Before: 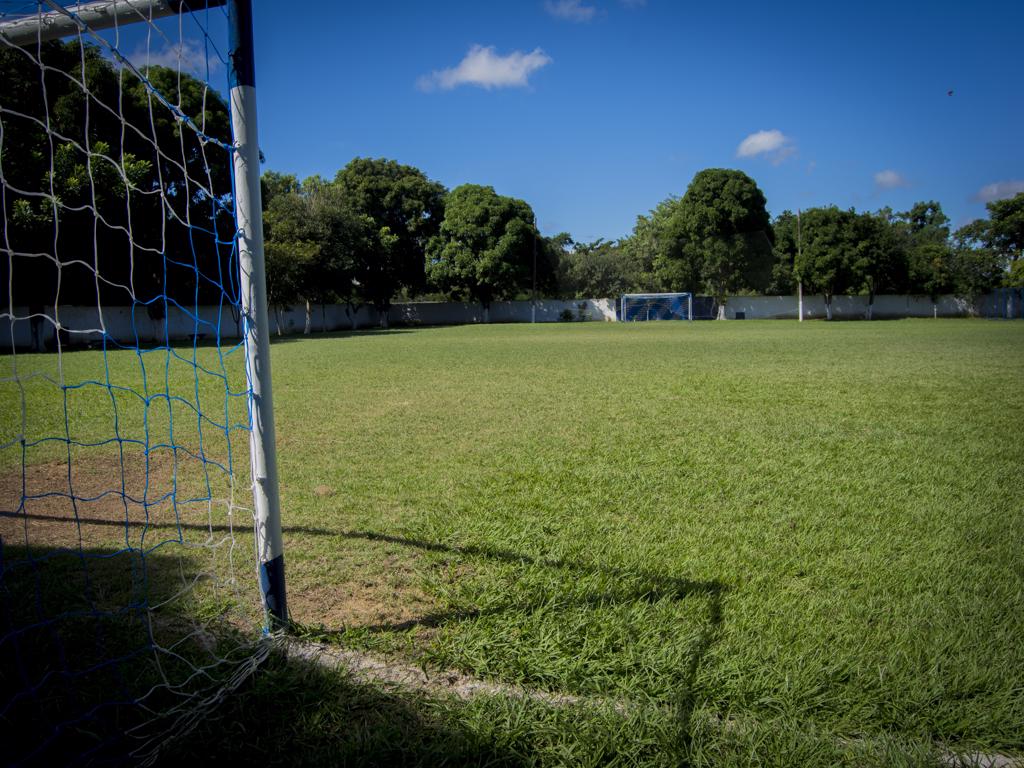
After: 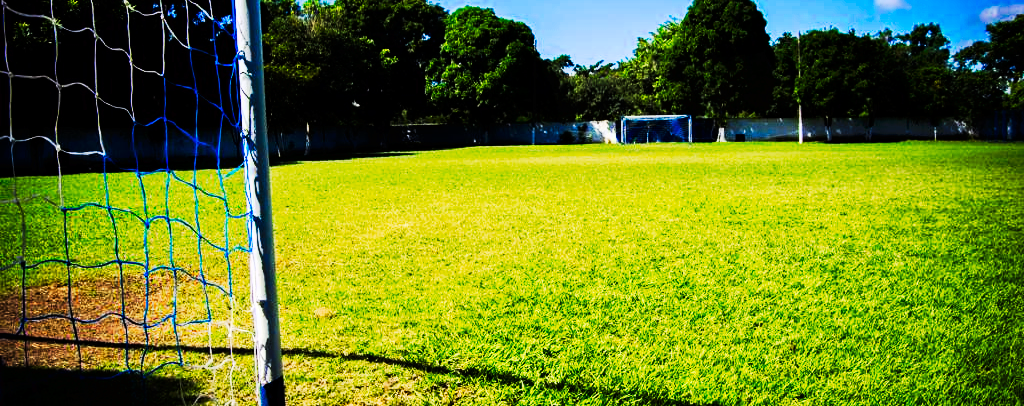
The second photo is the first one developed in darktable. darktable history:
crop and rotate: top 23.271%, bottom 23.817%
contrast brightness saturation: contrast 0.121, brightness -0.116, saturation 0.199
filmic rgb: middle gray luminance 9.06%, black relative exposure -10.54 EV, white relative exposure 3.45 EV, threshold 5.96 EV, target black luminance 0%, hardness 5.94, latitude 59.49%, contrast 1.087, highlights saturation mix 6.16%, shadows ↔ highlights balance 29.09%, color science v6 (2022), enable highlight reconstruction true
tone curve: curves: ch0 [(0, 0) (0.003, 0.005) (0.011, 0.006) (0.025, 0.004) (0.044, 0.004) (0.069, 0.007) (0.1, 0.014) (0.136, 0.018) (0.177, 0.034) (0.224, 0.065) (0.277, 0.089) (0.335, 0.143) (0.399, 0.219) (0.468, 0.327) (0.543, 0.455) (0.623, 0.63) (0.709, 0.786) (0.801, 0.87) (0.898, 0.922) (1, 1)], preserve colors none
haze removal: compatibility mode true, adaptive false
exposure: black level correction 0, exposure 1.2 EV, compensate exposure bias true, compensate highlight preservation false
